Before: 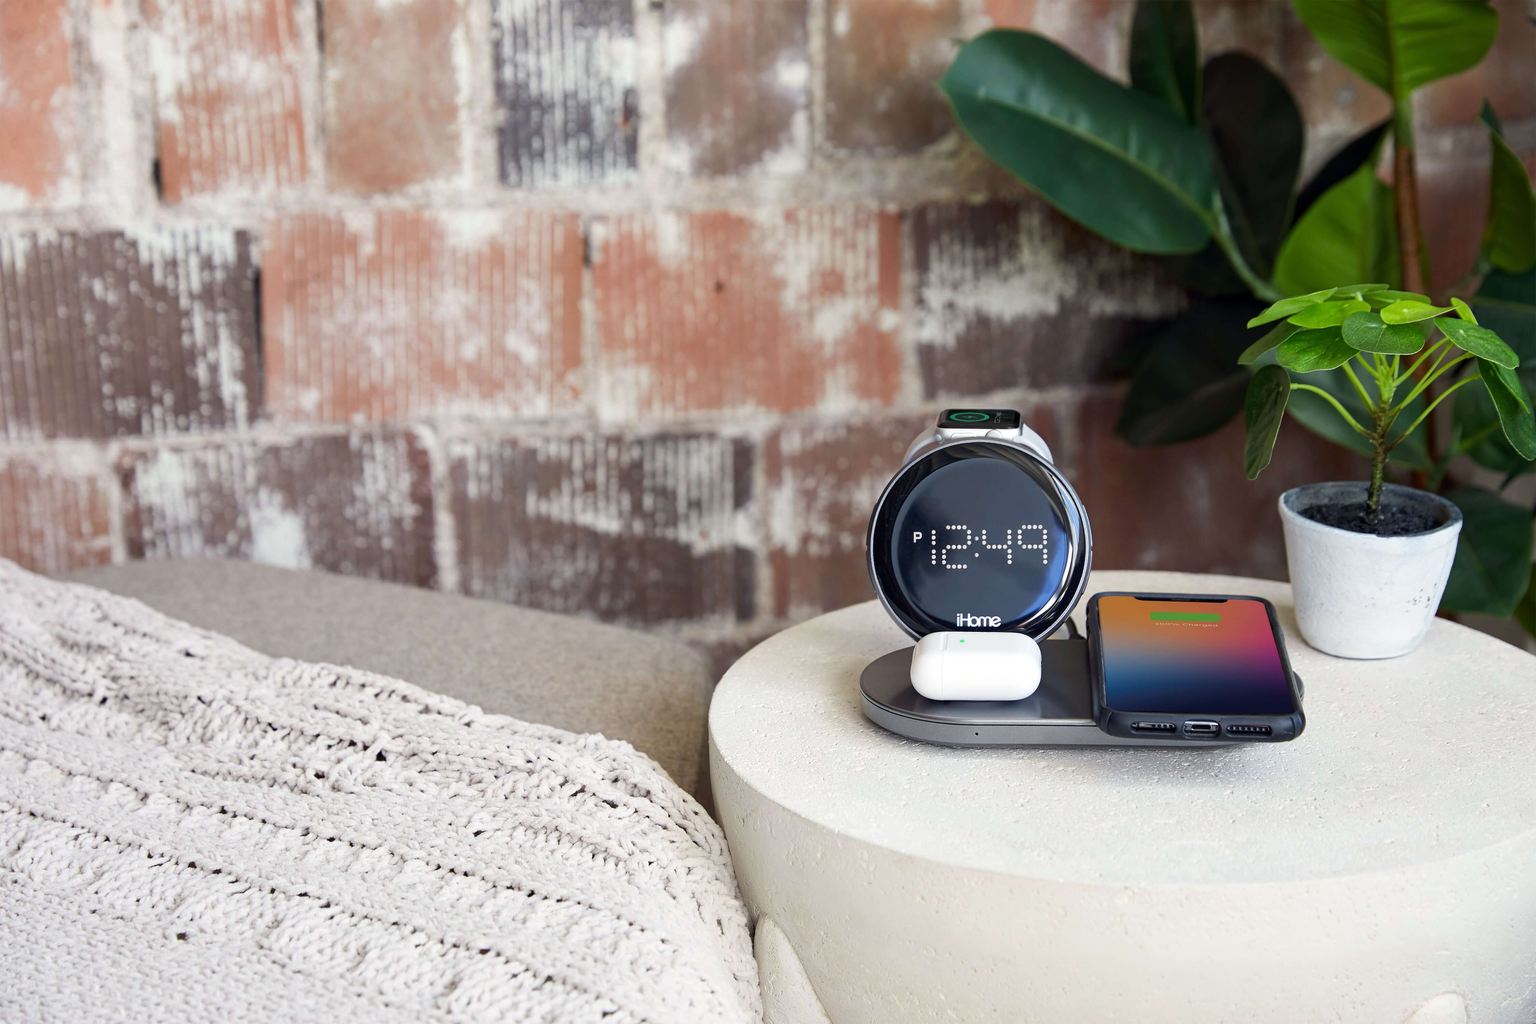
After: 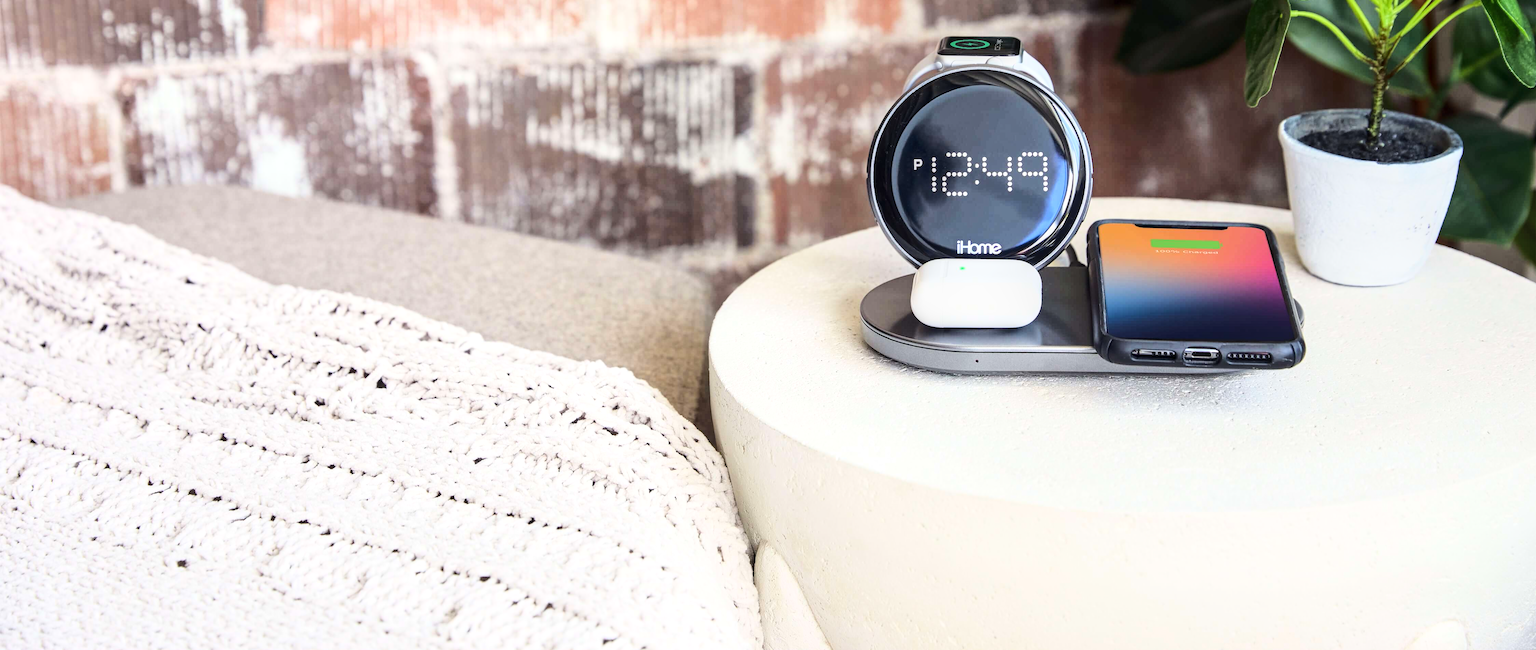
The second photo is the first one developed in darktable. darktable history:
white balance: emerald 1
crop and rotate: top 36.435%
local contrast: on, module defaults
base curve: curves: ch0 [(0, 0) (0.032, 0.037) (0.105, 0.228) (0.435, 0.76) (0.856, 0.983) (1, 1)]
